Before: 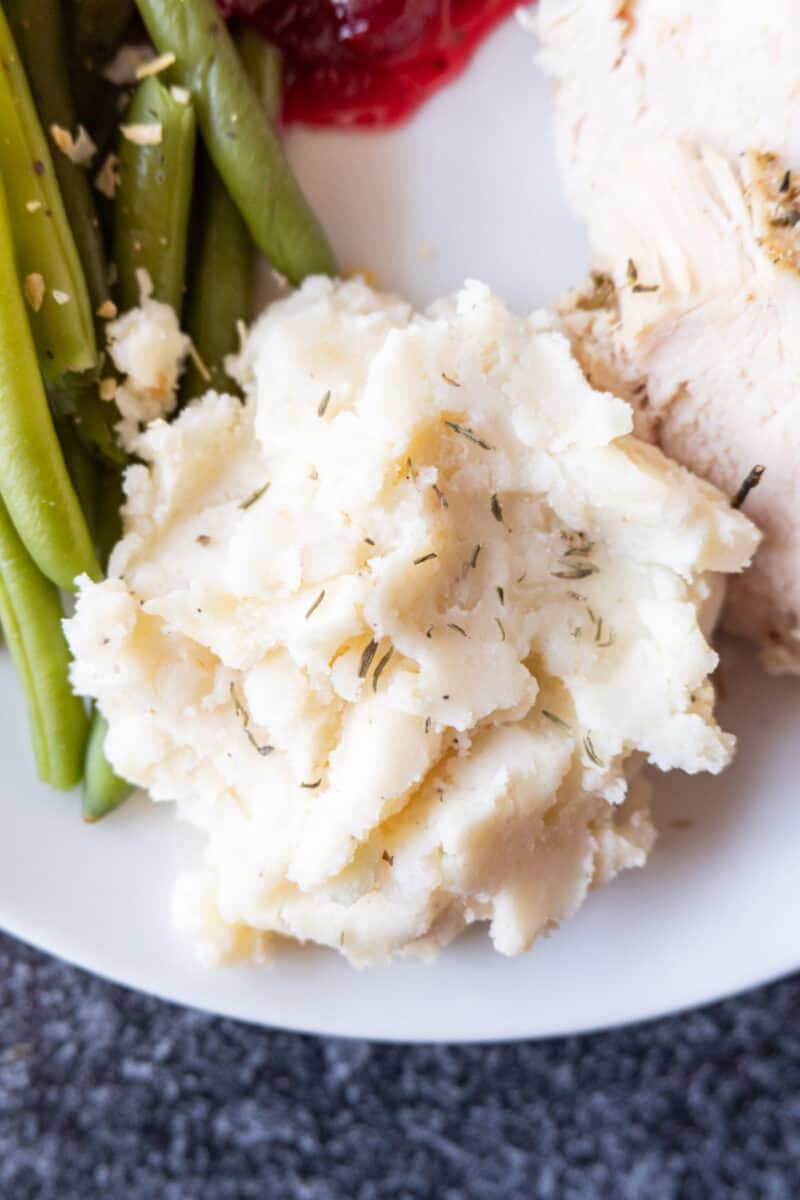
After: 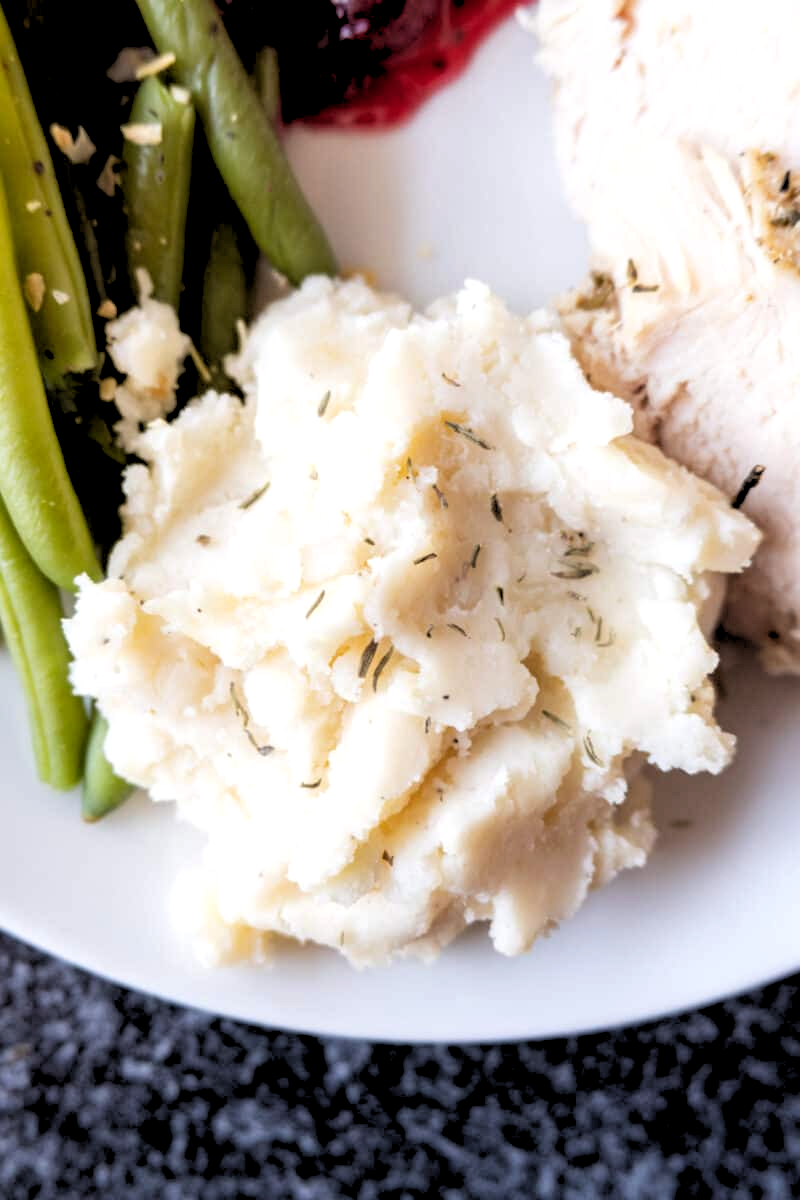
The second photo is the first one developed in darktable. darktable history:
color balance rgb: global vibrance 10%
base curve: curves: ch0 [(0, 0) (0.297, 0.298) (1, 1)], preserve colors none
rgb levels: levels [[0.034, 0.472, 0.904], [0, 0.5, 1], [0, 0.5, 1]]
